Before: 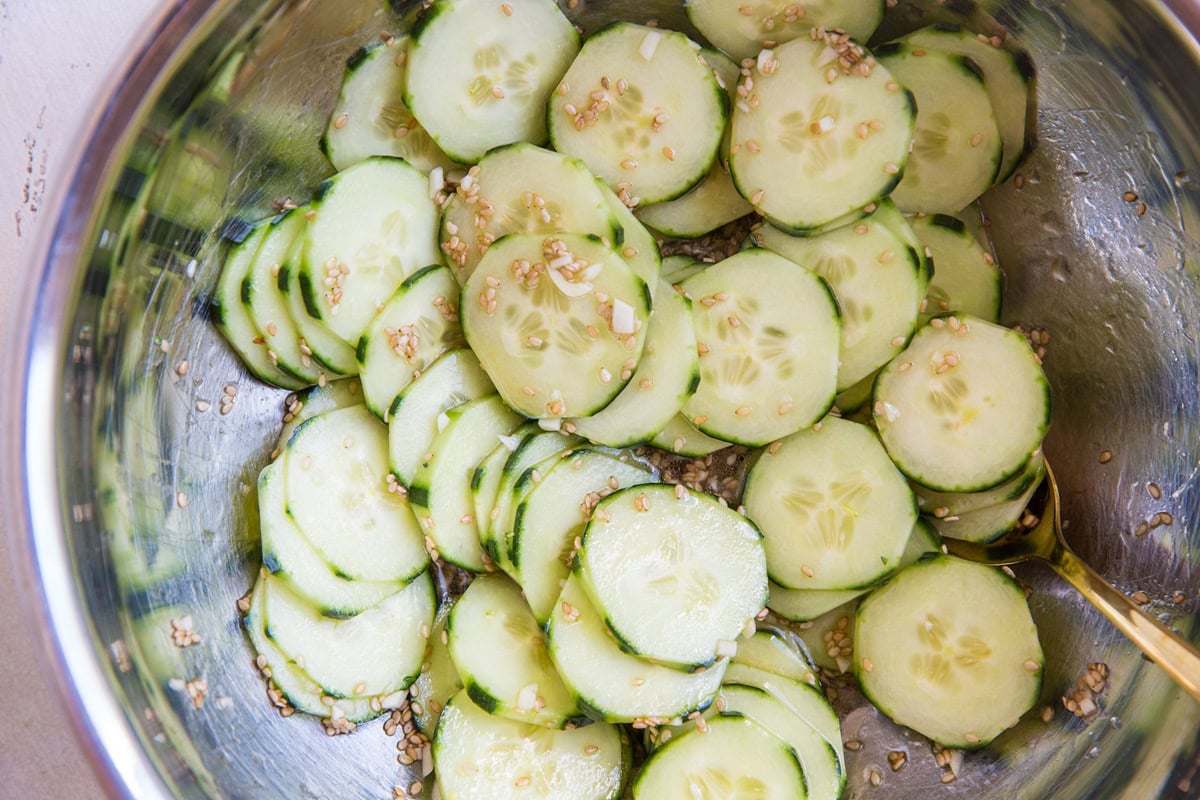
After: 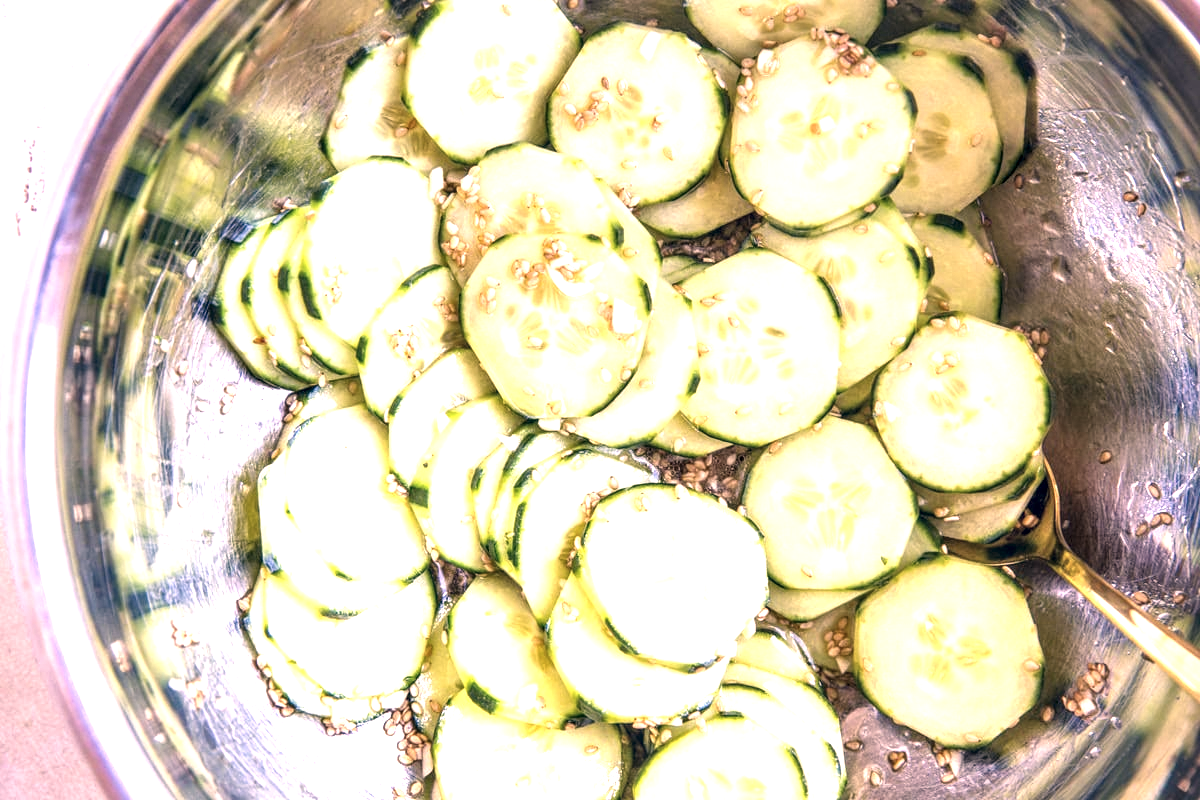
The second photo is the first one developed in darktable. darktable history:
tone equalizer: -8 EV -0.567 EV, smoothing diameter 24.9%, edges refinement/feathering 6.68, preserve details guided filter
exposure: exposure 1.208 EV, compensate exposure bias true, compensate highlight preservation false
color correction: highlights a* 13.75, highlights b* 5.71, shadows a* -5.71, shadows b* -15.84, saturation 0.852
local contrast: detail 150%
